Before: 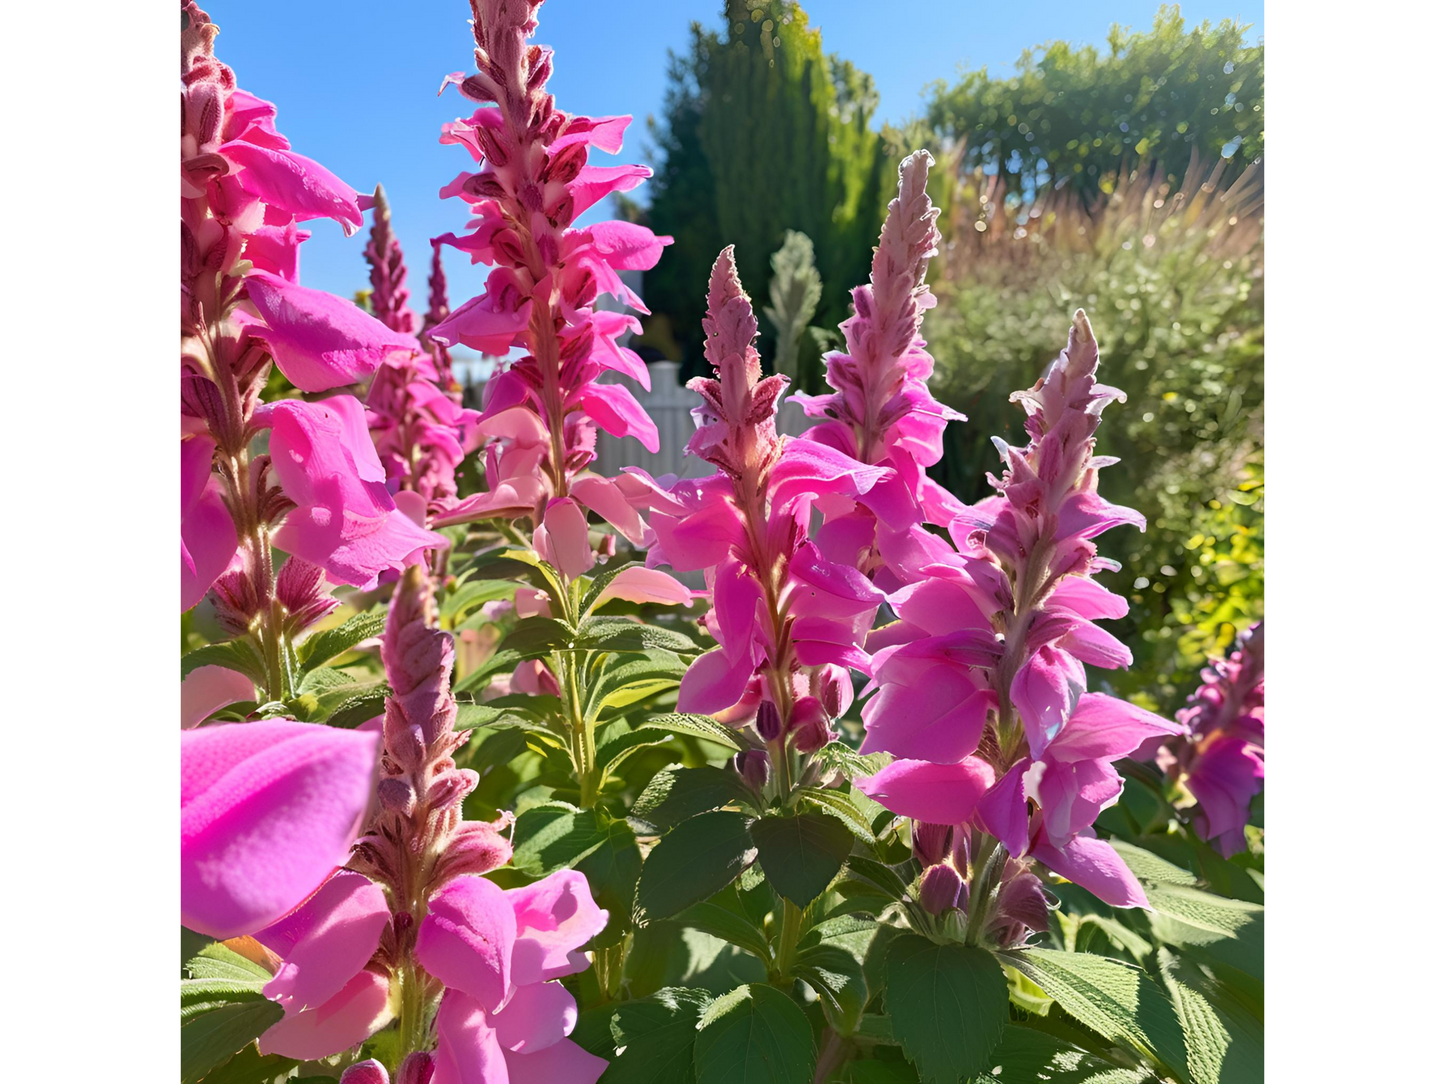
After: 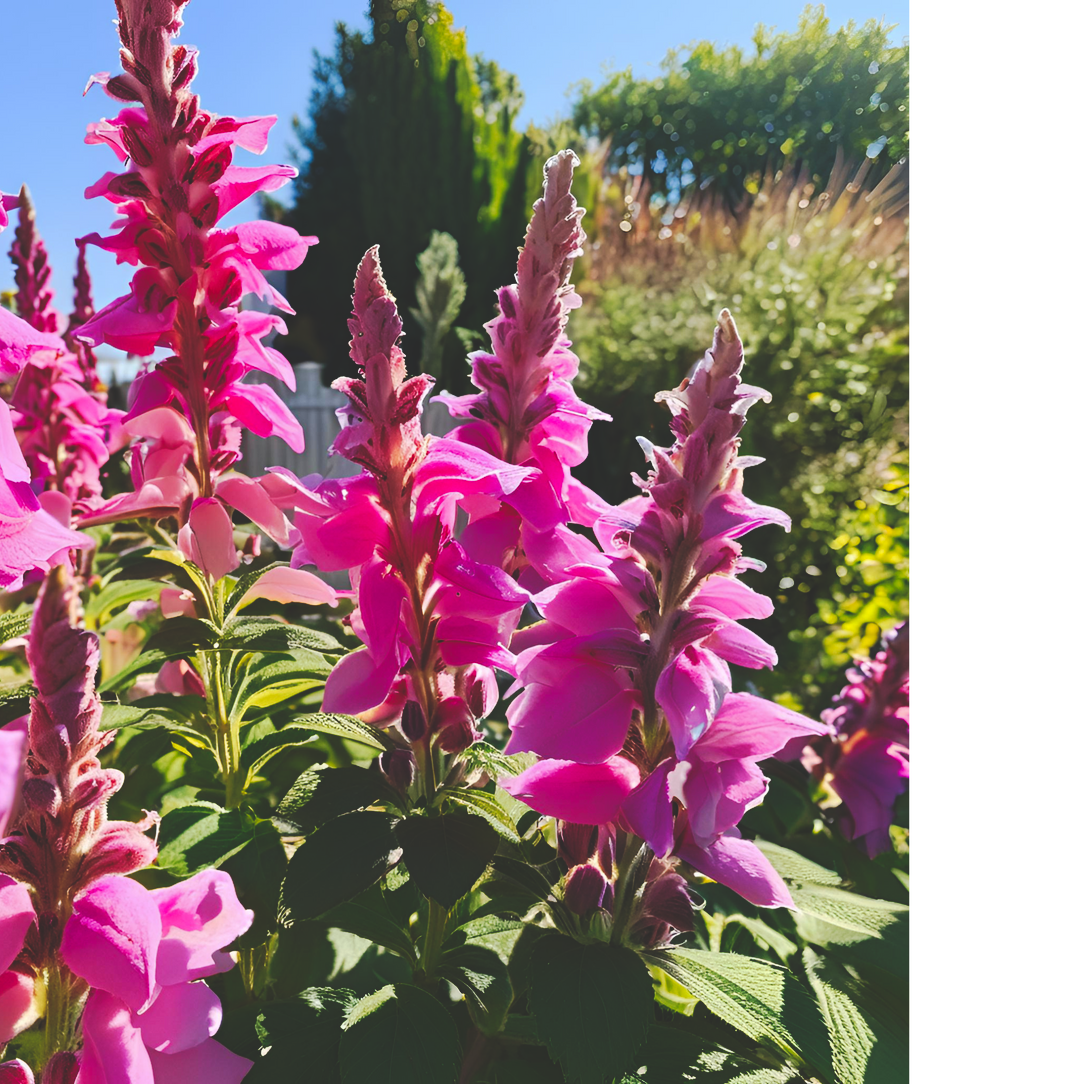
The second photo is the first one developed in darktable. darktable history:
tone curve: curves: ch0 [(0, 0) (0.003, 0.062) (0.011, 0.07) (0.025, 0.083) (0.044, 0.094) (0.069, 0.105) (0.1, 0.117) (0.136, 0.136) (0.177, 0.164) (0.224, 0.201) (0.277, 0.256) (0.335, 0.335) (0.399, 0.424) (0.468, 0.529) (0.543, 0.641) (0.623, 0.725) (0.709, 0.787) (0.801, 0.849) (0.898, 0.917) (1, 1)], preserve colors none
crop and rotate: left 24.6%
rgb curve: curves: ch0 [(0, 0.186) (0.314, 0.284) (0.775, 0.708) (1, 1)], compensate middle gray true, preserve colors none
